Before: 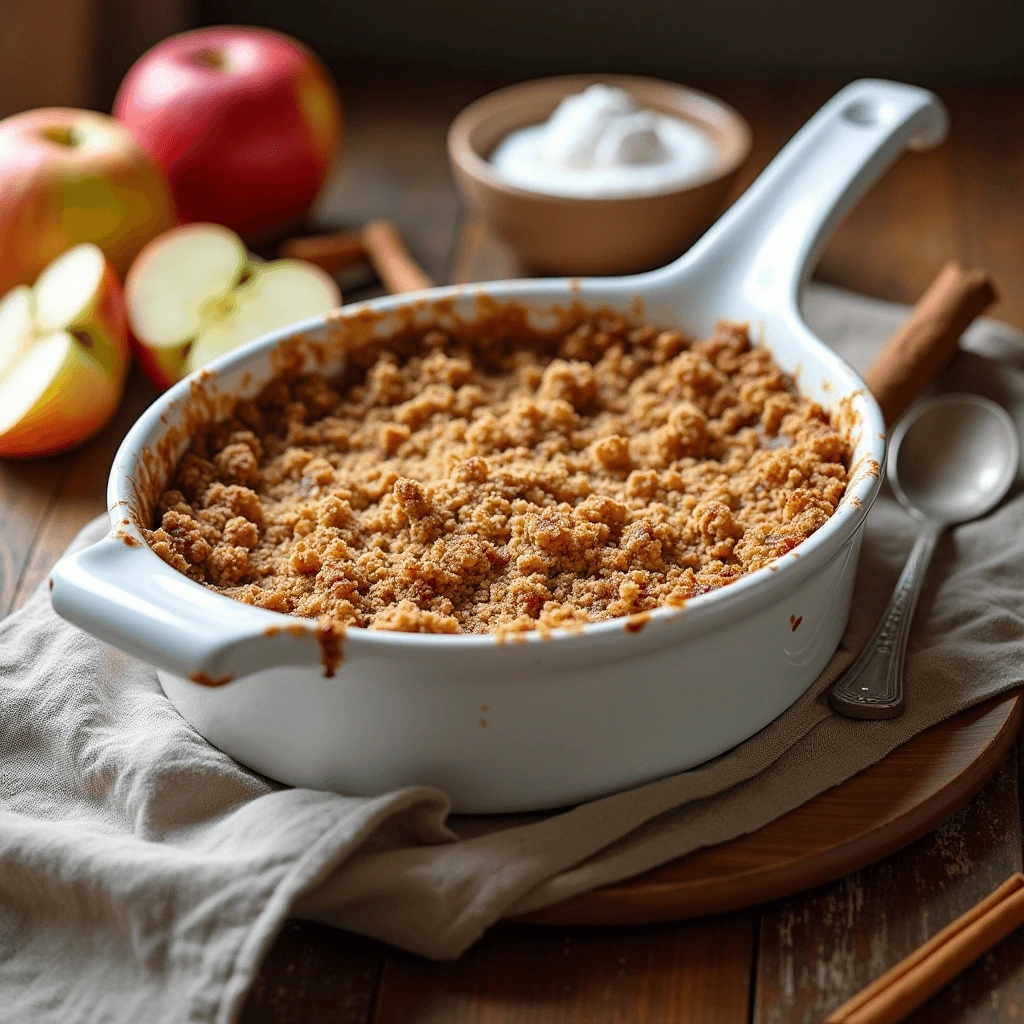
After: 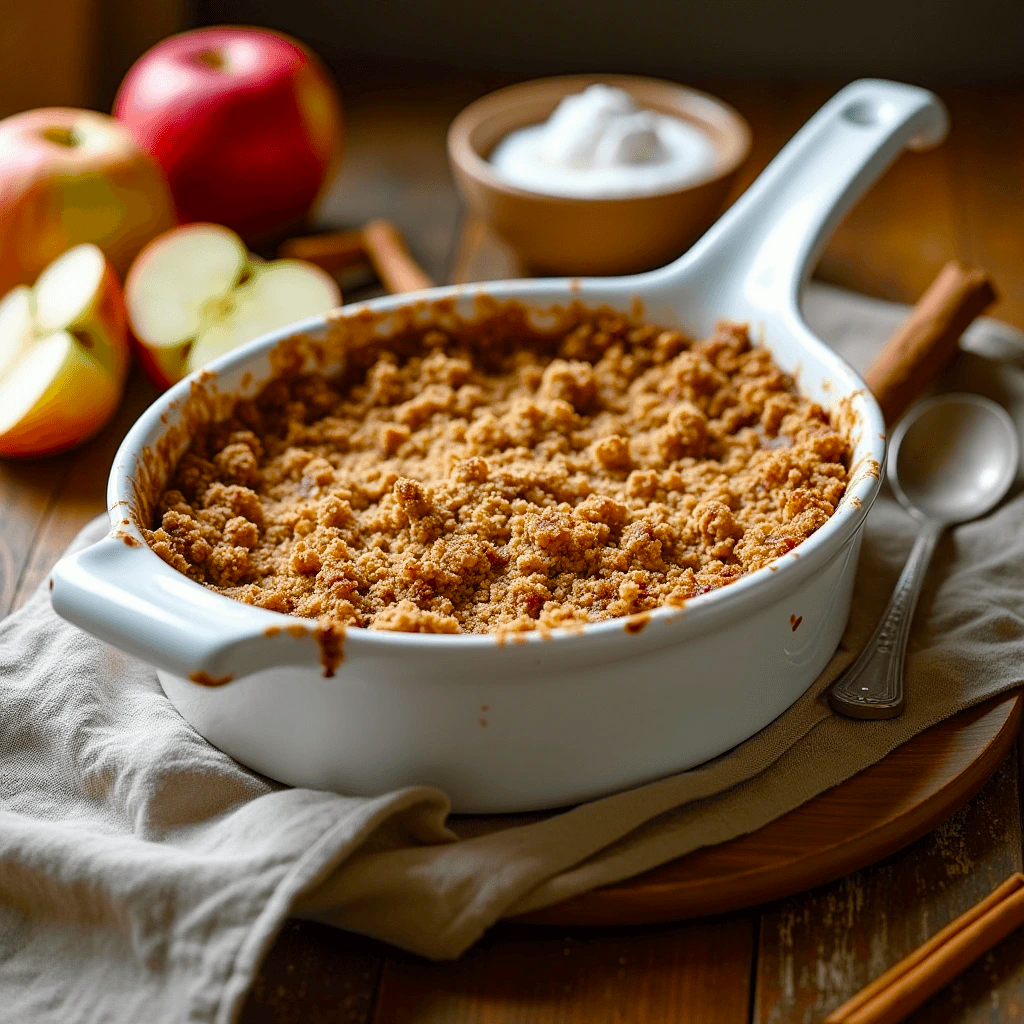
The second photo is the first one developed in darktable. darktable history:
color balance rgb: shadows lift › chroma 0.721%, shadows lift › hue 112.74°, perceptual saturation grading › global saturation 20%, perceptual saturation grading › highlights -24.764%, perceptual saturation grading › shadows 49.387%
